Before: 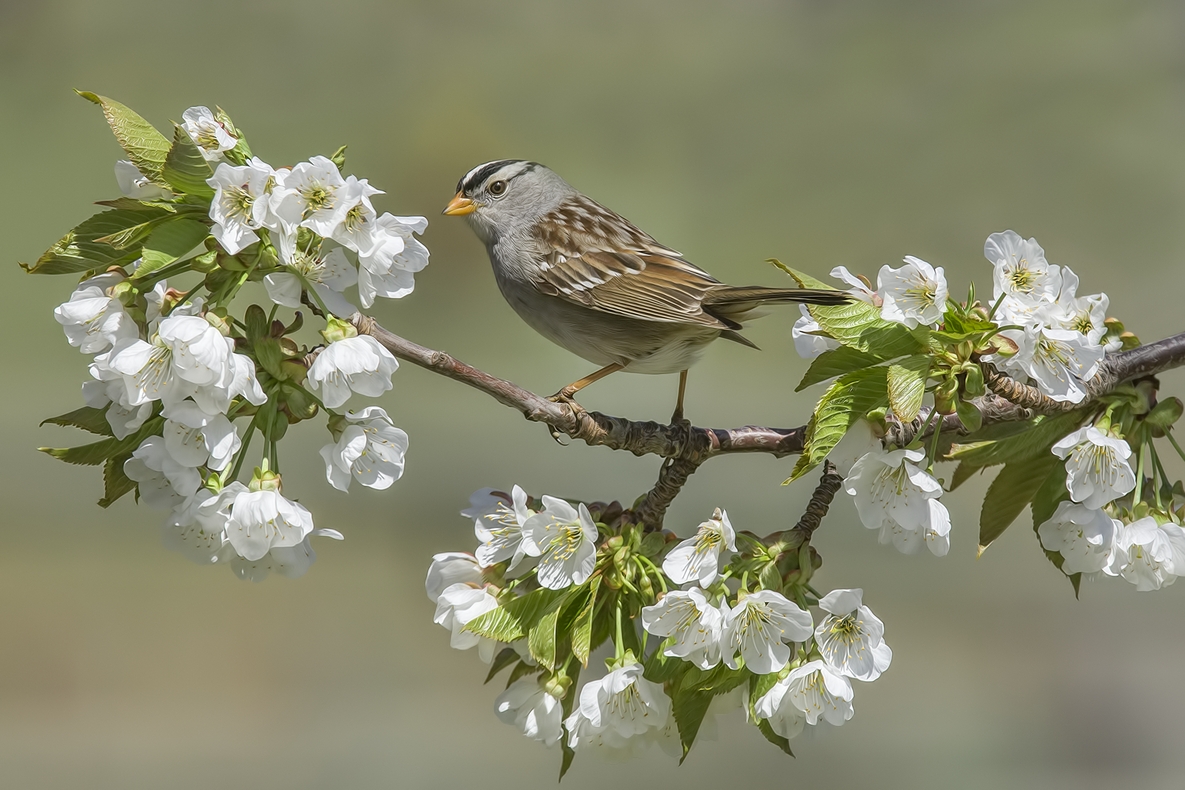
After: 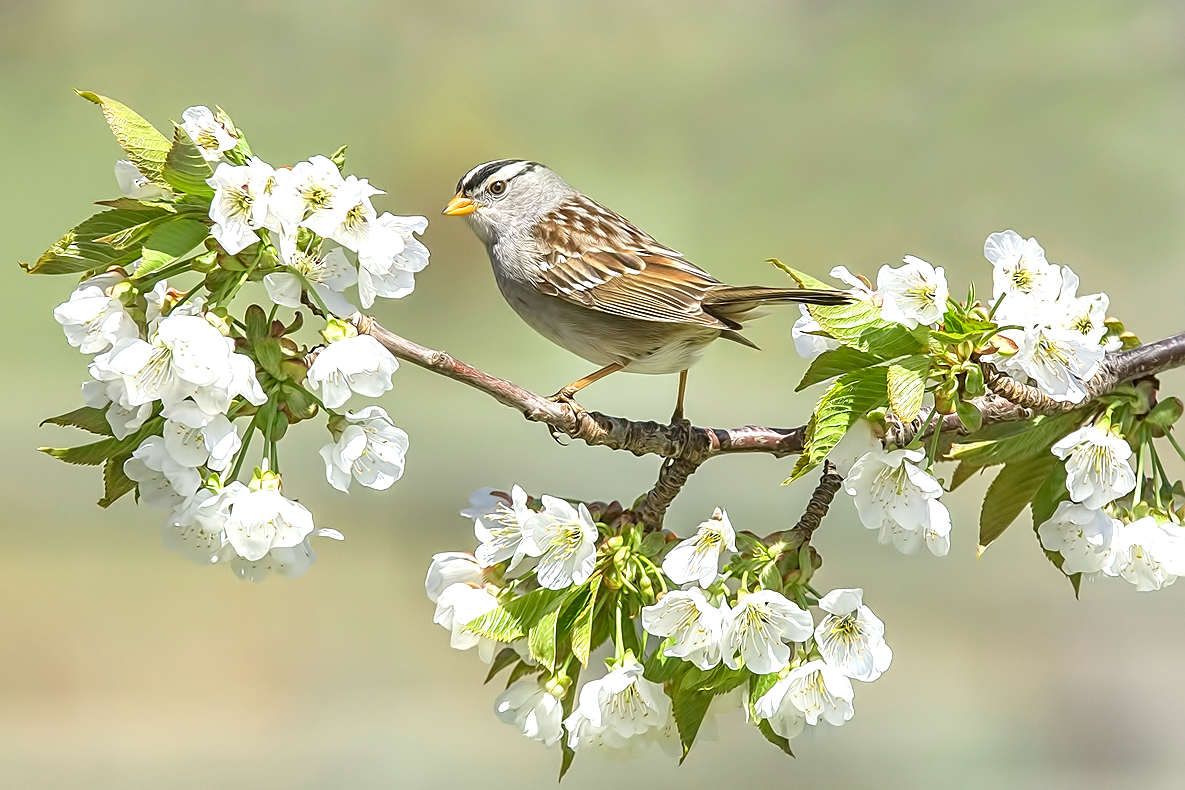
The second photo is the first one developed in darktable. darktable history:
exposure: black level correction 0, exposure 1 EV, compensate highlight preservation false
sharpen: on, module defaults
